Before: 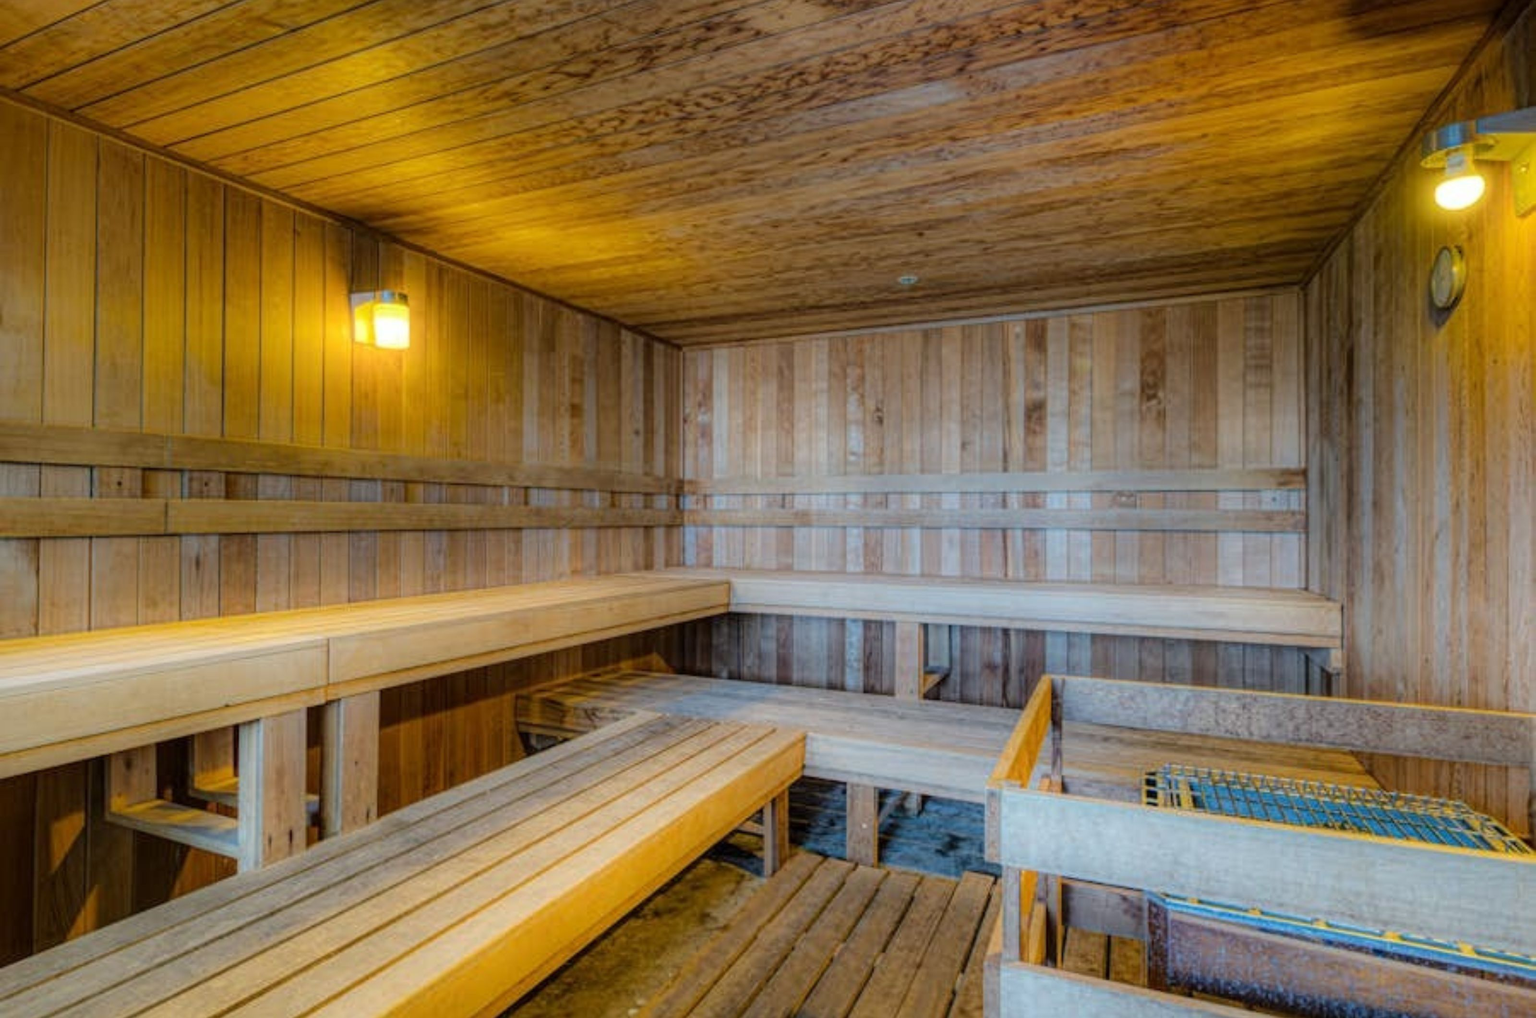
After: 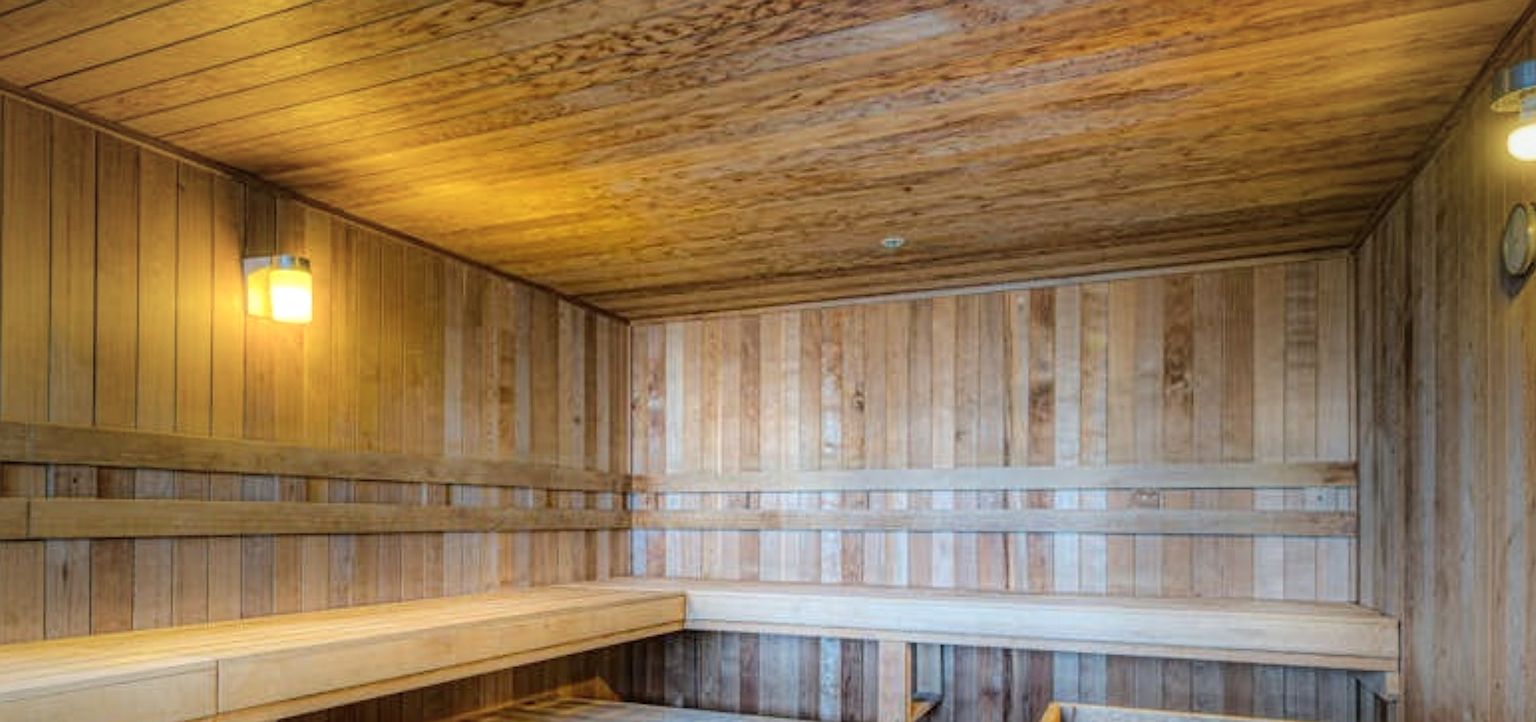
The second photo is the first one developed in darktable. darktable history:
exposure: black level correction 0, exposure 0.697 EV
crop and rotate: left 9.281%, top 7.09%, right 4.922%, bottom 31.925%
vignetting: fall-off start 17.96%, fall-off radius 136.93%, brightness -0.429, saturation -0.207, width/height ratio 0.623, shape 0.584, unbound false
sharpen: on, module defaults
